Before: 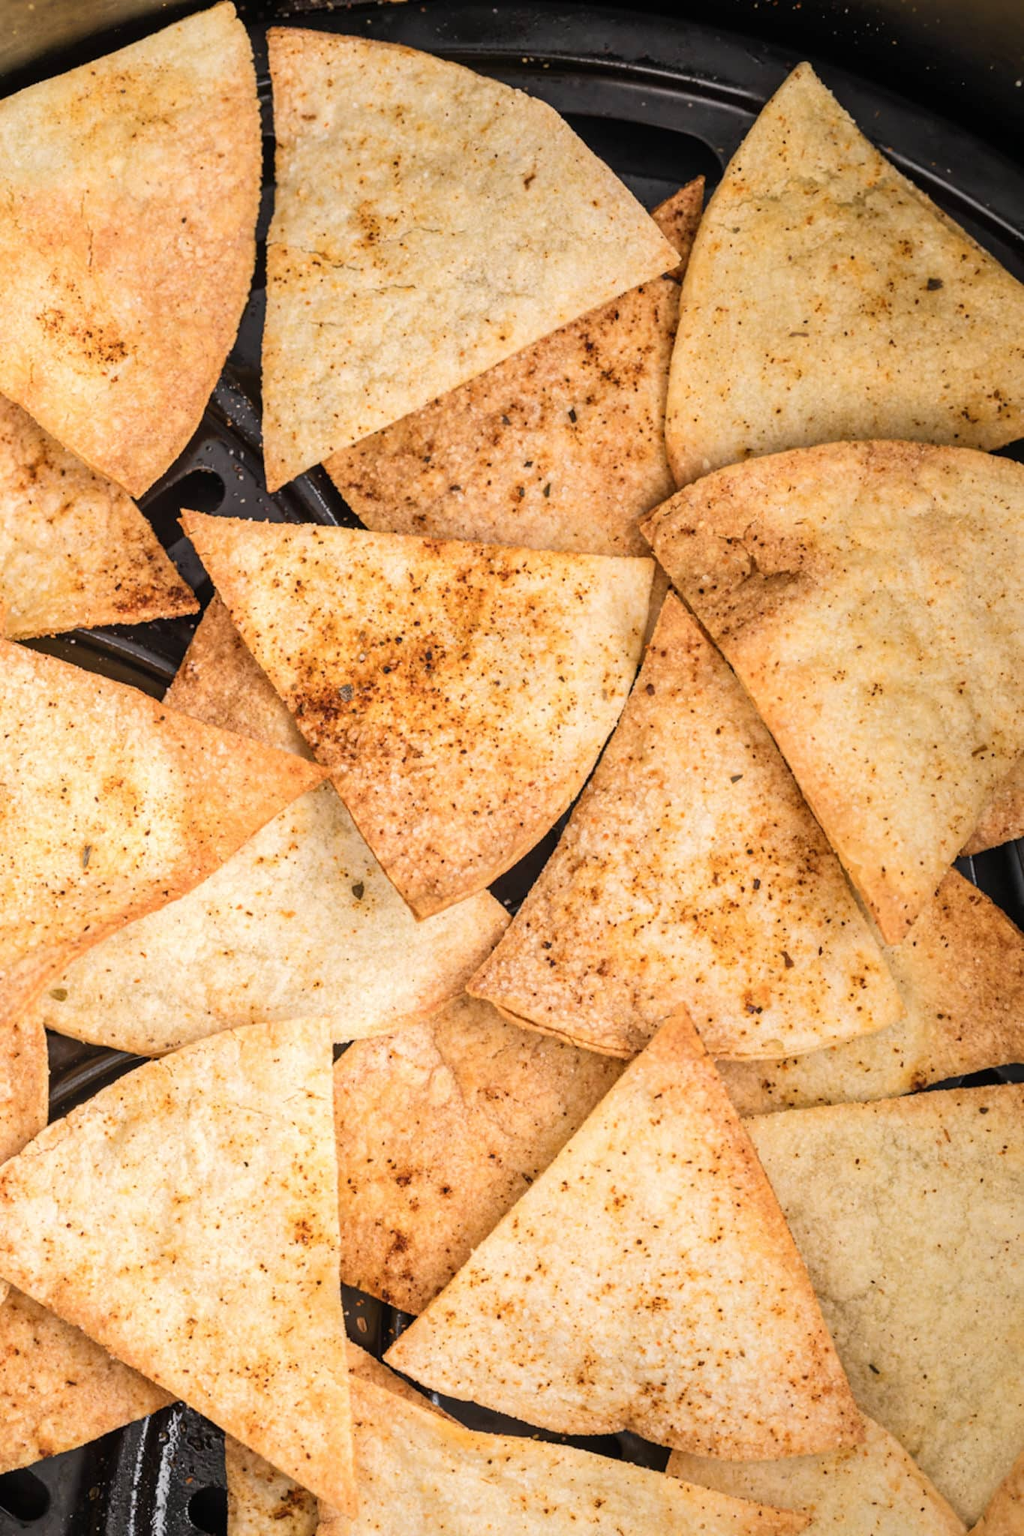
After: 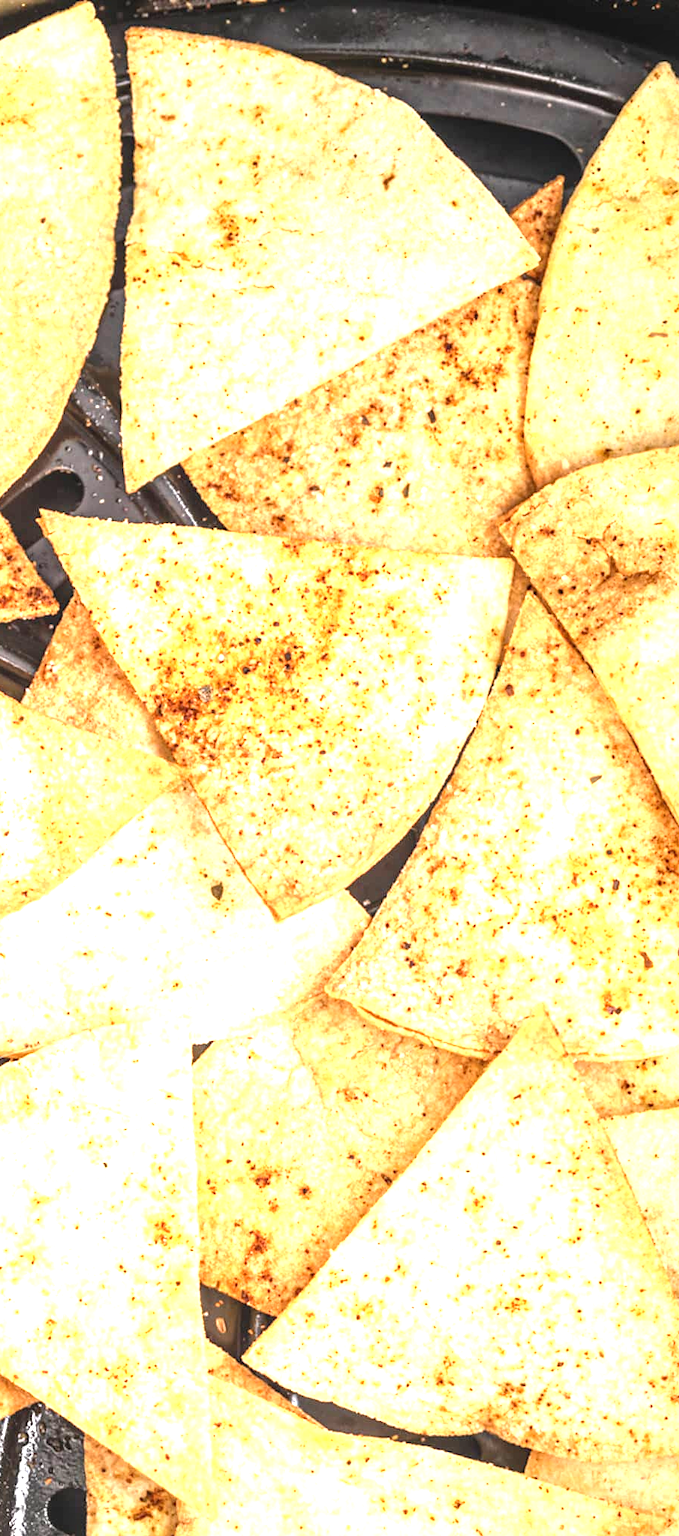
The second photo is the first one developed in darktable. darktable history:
local contrast: on, module defaults
crop and rotate: left 13.804%, right 19.787%
exposure: black level correction 0, exposure 1.438 EV, compensate highlight preservation false
